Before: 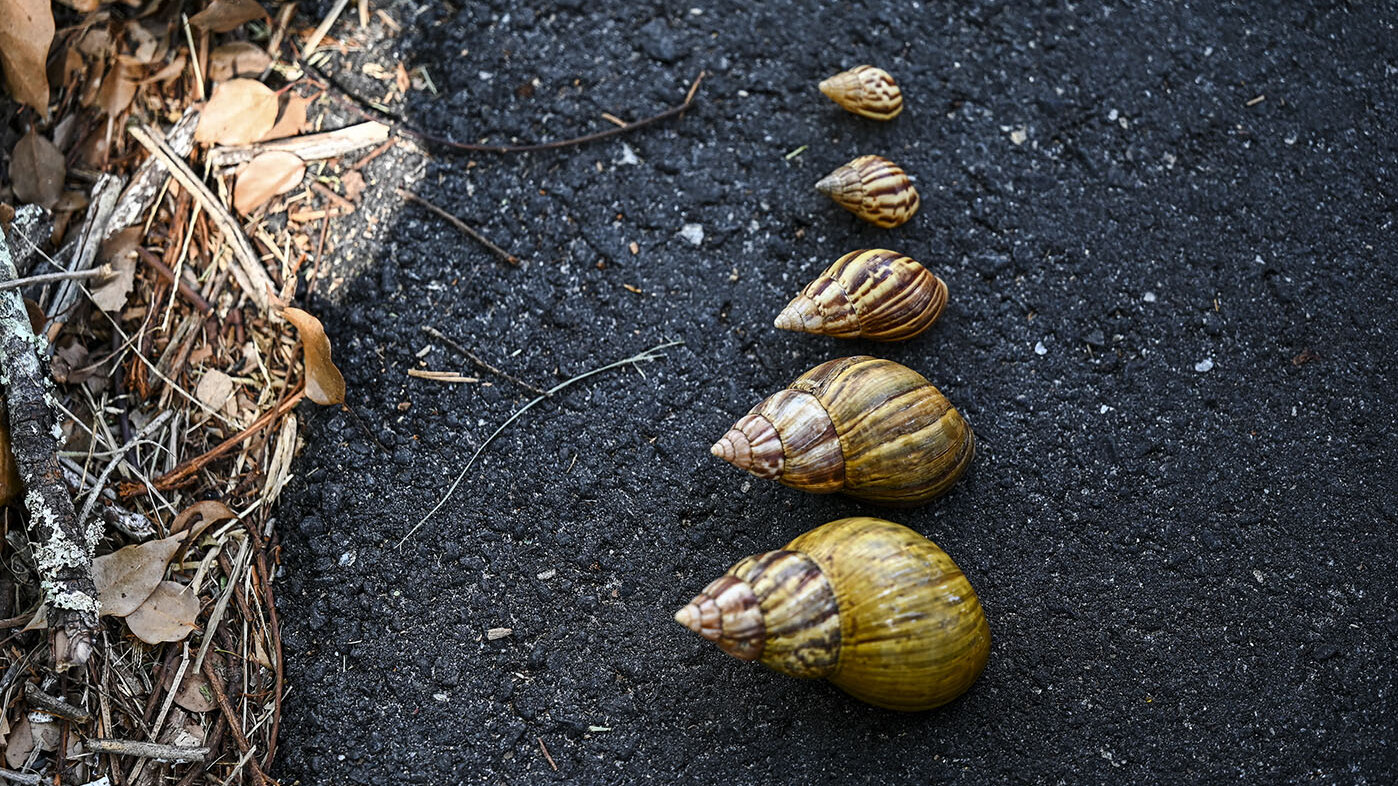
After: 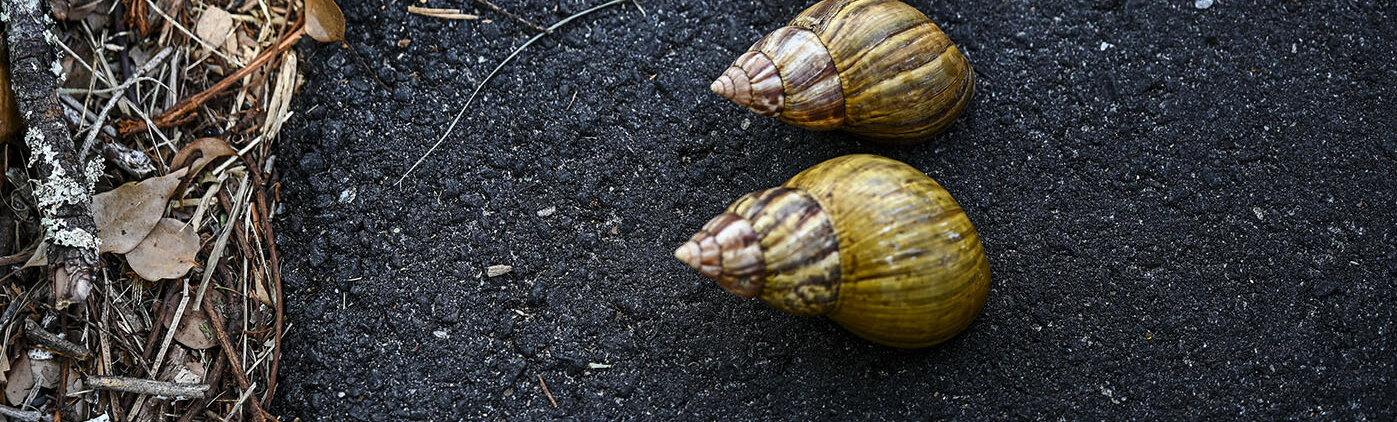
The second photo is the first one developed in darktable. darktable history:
base curve: curves: ch0 [(0, 0) (0.303, 0.277) (1, 1)]
crop and rotate: top 46.237%
